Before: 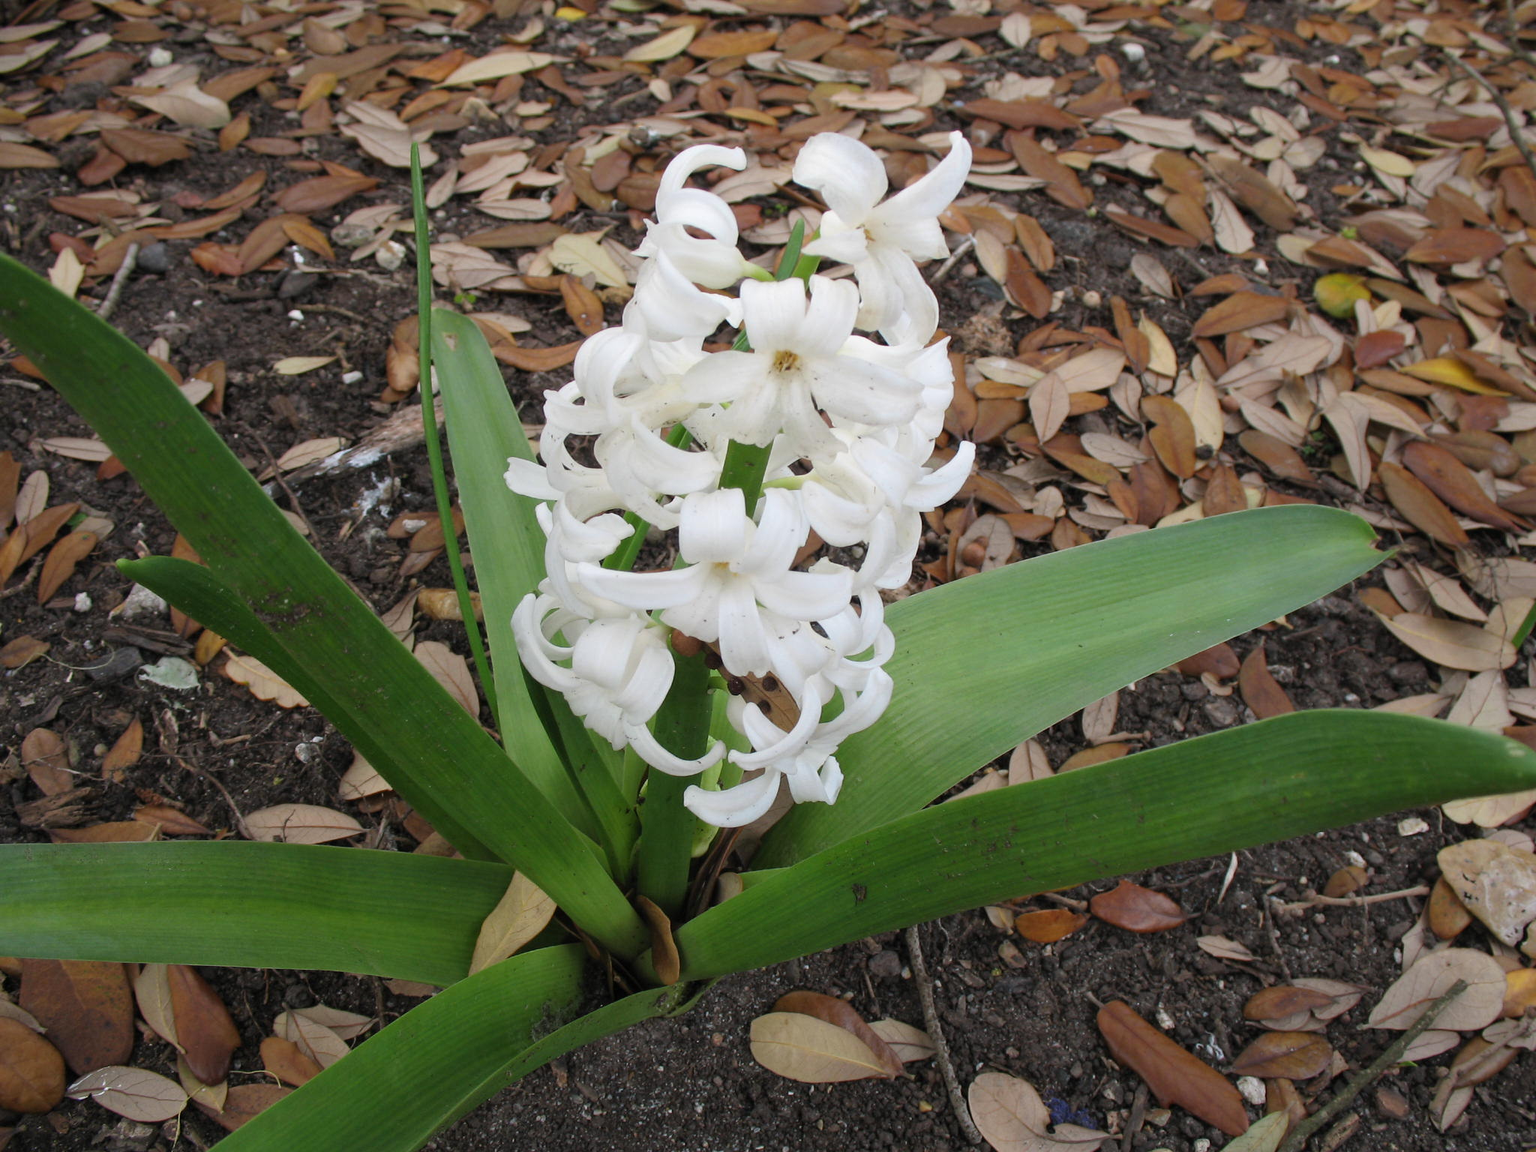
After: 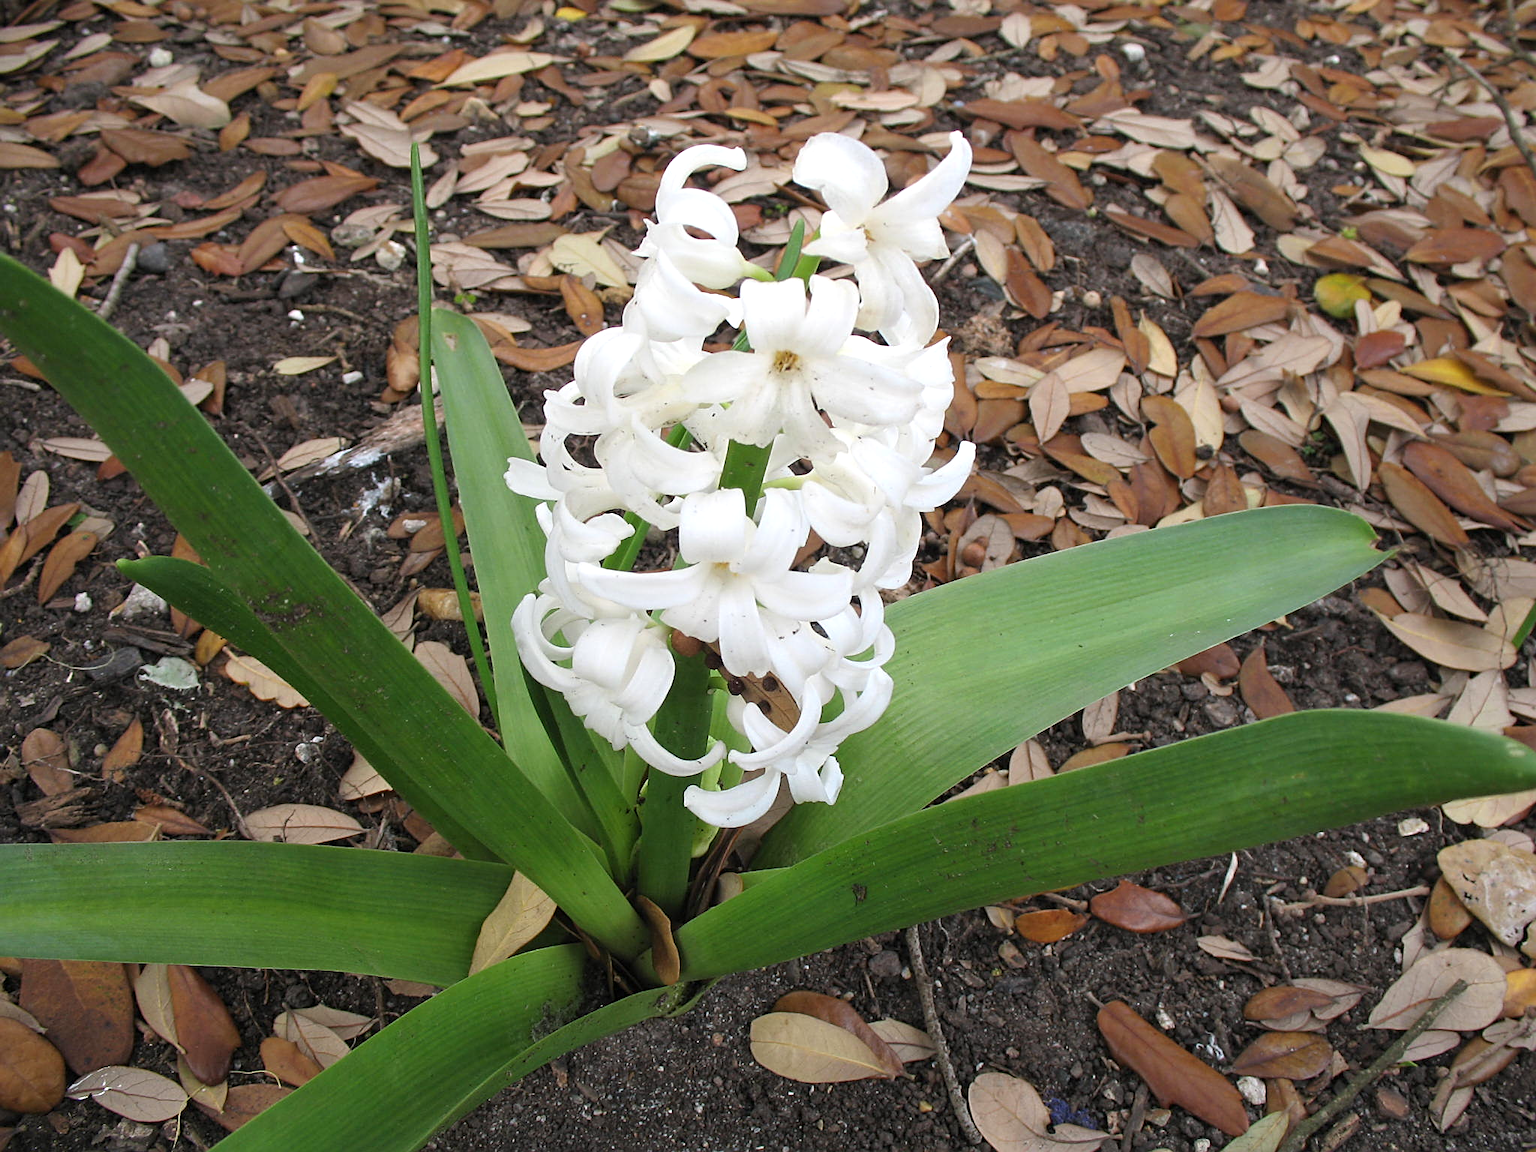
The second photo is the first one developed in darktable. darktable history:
exposure: exposure 0.373 EV, compensate highlight preservation false
sharpen: amount 0.5
